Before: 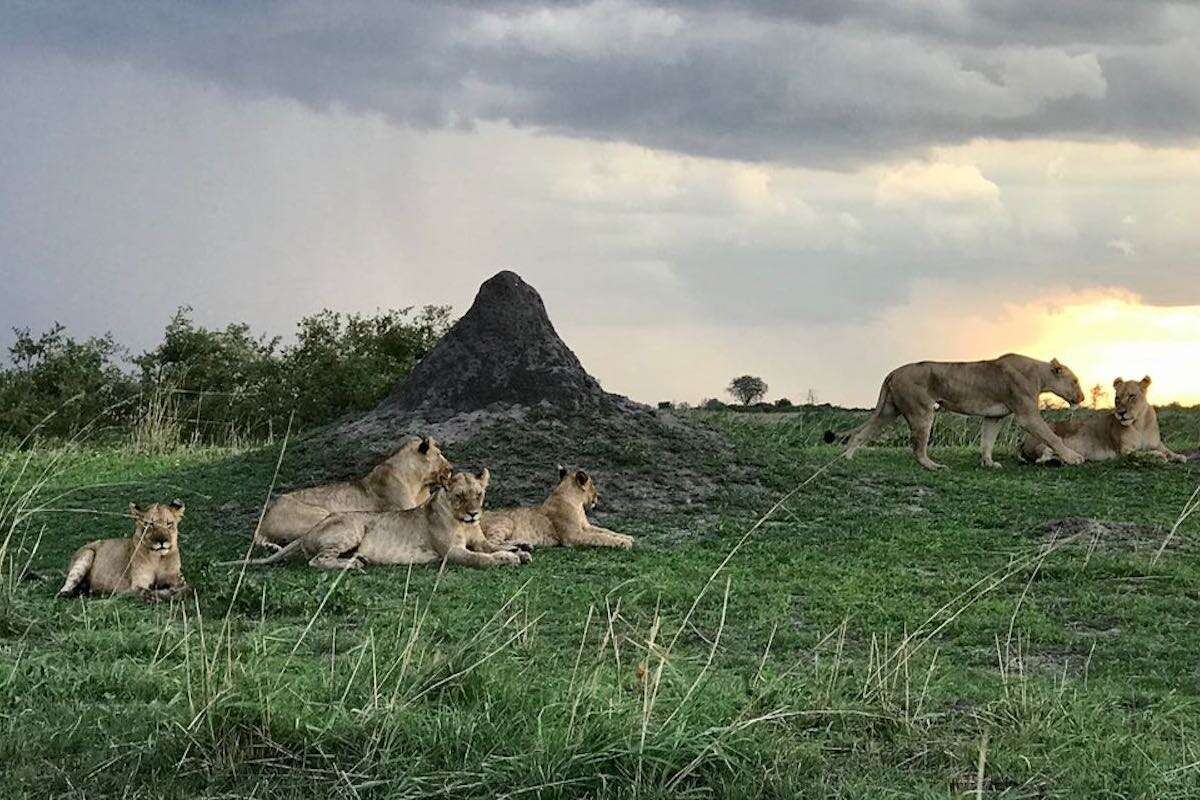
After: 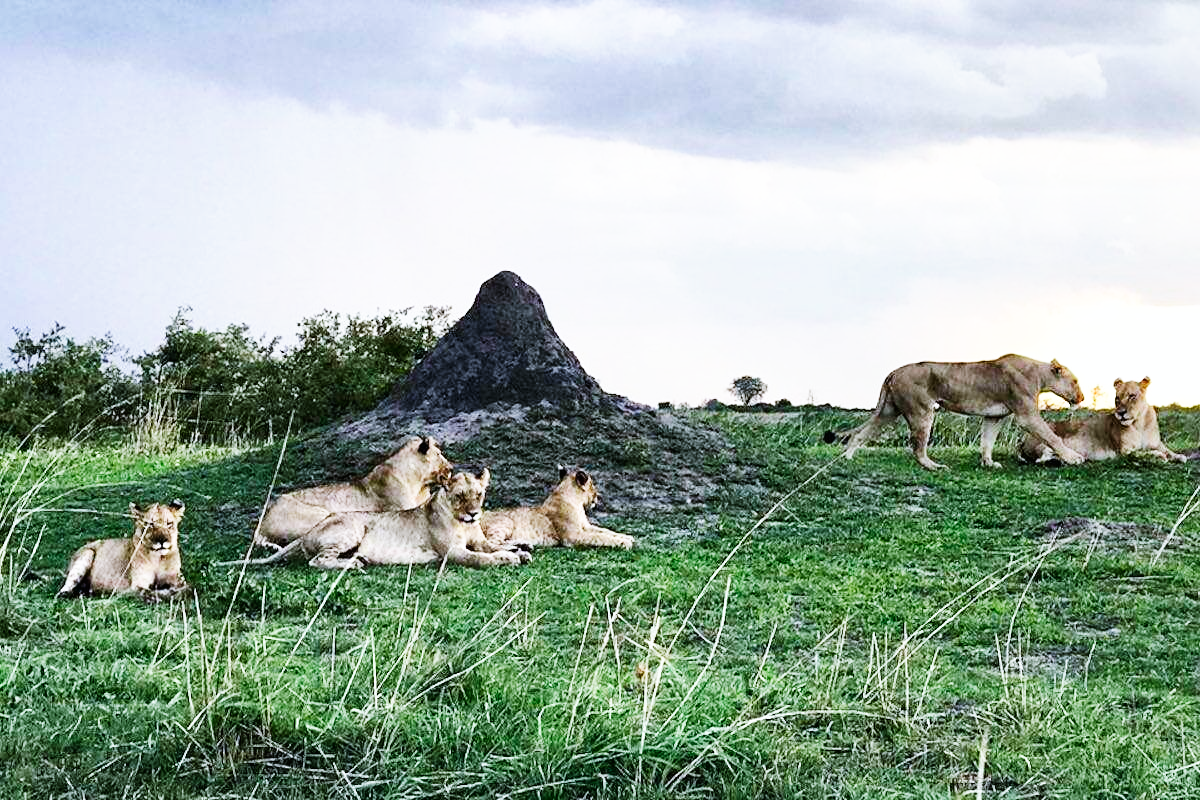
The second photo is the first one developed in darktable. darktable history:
base curve: curves: ch0 [(0, 0) (0.007, 0.004) (0.027, 0.03) (0.046, 0.07) (0.207, 0.54) (0.442, 0.872) (0.673, 0.972) (1, 1)], preserve colors none
white balance: red 0.967, blue 1.119, emerald 0.756
